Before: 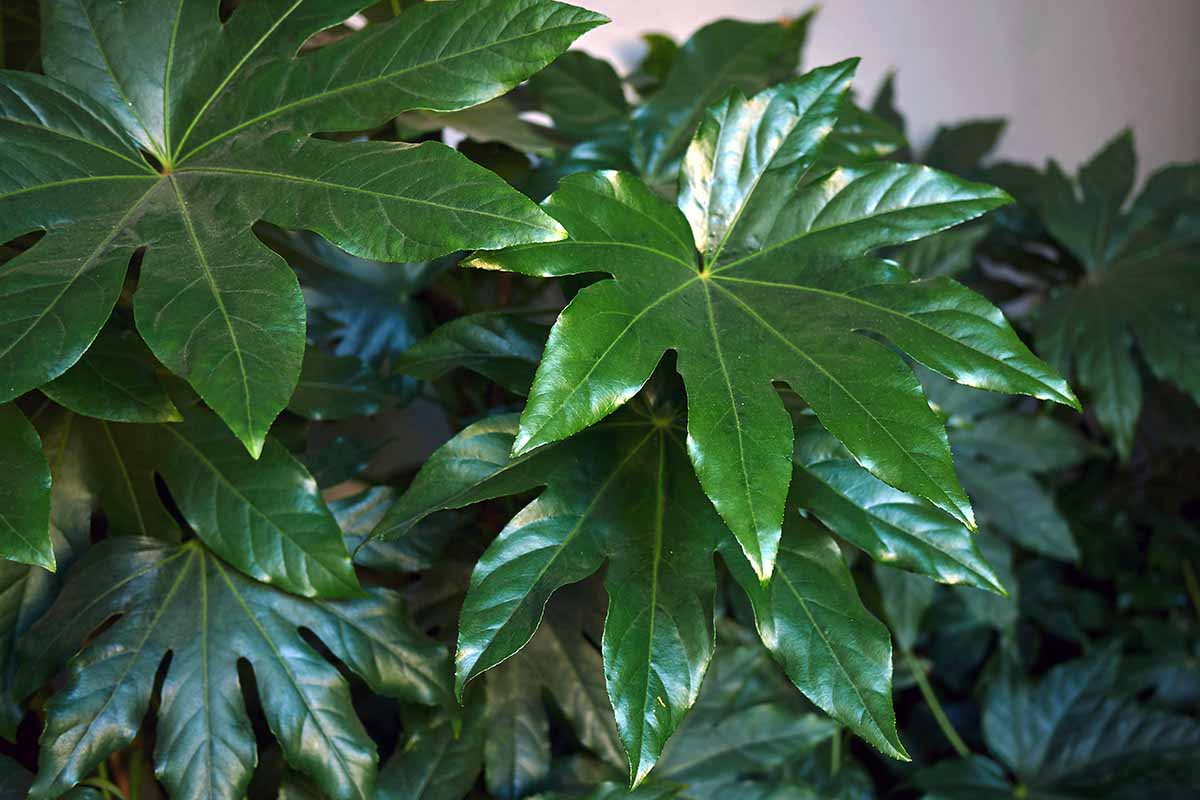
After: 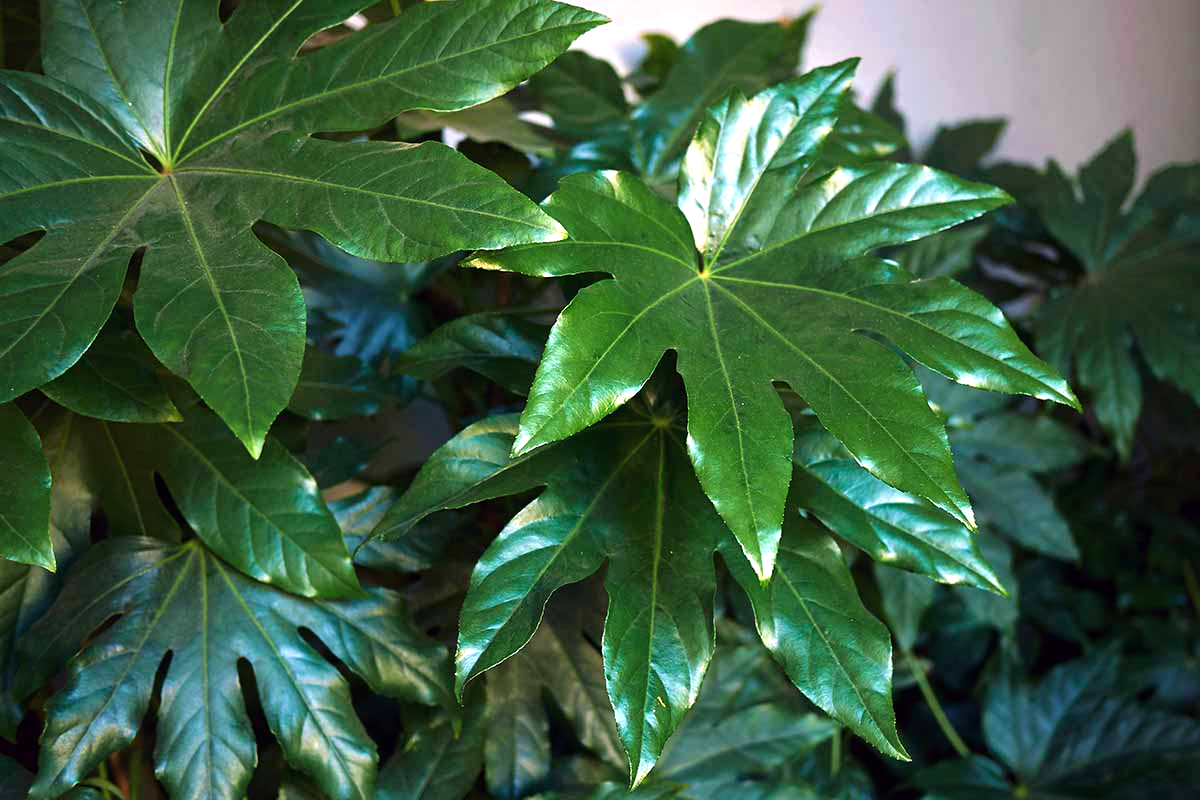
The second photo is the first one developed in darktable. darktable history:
velvia: on, module defaults
tone equalizer: -8 EV -0.401 EV, -7 EV -0.382 EV, -6 EV -0.303 EV, -5 EV -0.26 EV, -3 EV 0.199 EV, -2 EV 0.336 EV, -1 EV 0.415 EV, +0 EV 0.446 EV
